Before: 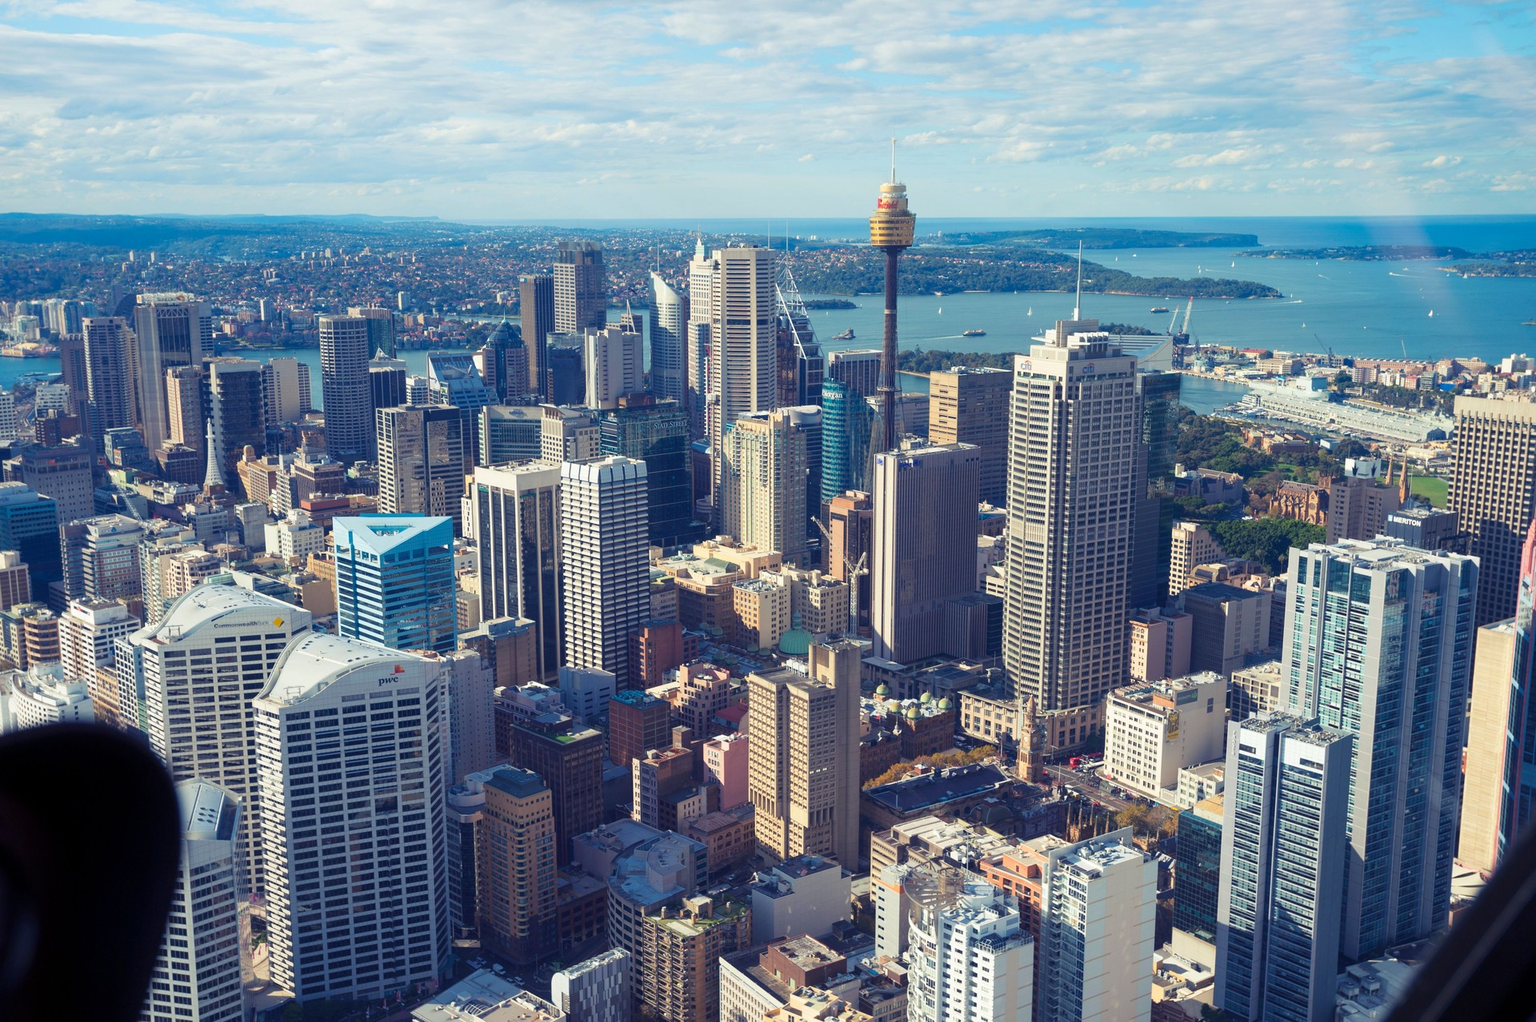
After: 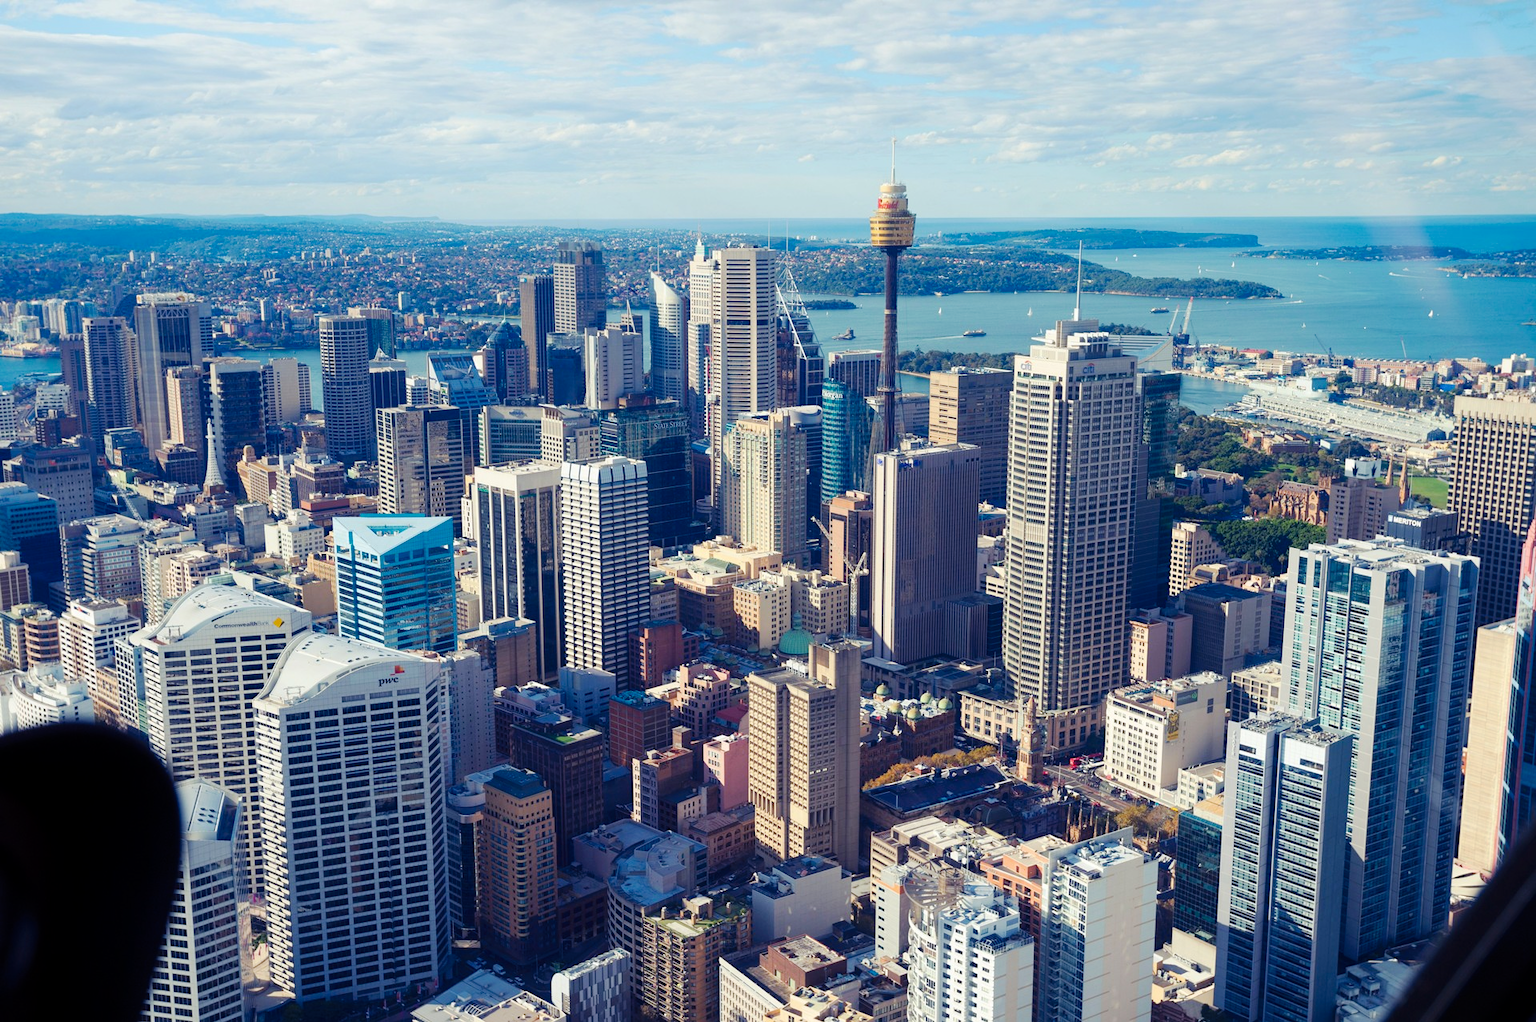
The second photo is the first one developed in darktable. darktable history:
tone curve: curves: ch0 [(0.003, 0) (0.066, 0.031) (0.163, 0.112) (0.264, 0.238) (0.395, 0.408) (0.517, 0.56) (0.684, 0.734) (0.791, 0.814) (1, 1)]; ch1 [(0, 0) (0.164, 0.115) (0.337, 0.332) (0.39, 0.398) (0.464, 0.461) (0.501, 0.5) (0.507, 0.5) (0.534, 0.532) (0.577, 0.59) (0.652, 0.681) (0.733, 0.749) (0.811, 0.796) (1, 1)]; ch2 [(0, 0) (0.337, 0.382) (0.464, 0.476) (0.501, 0.5) (0.527, 0.54) (0.551, 0.565) (0.6, 0.59) (0.687, 0.675) (1, 1)], preserve colors none
